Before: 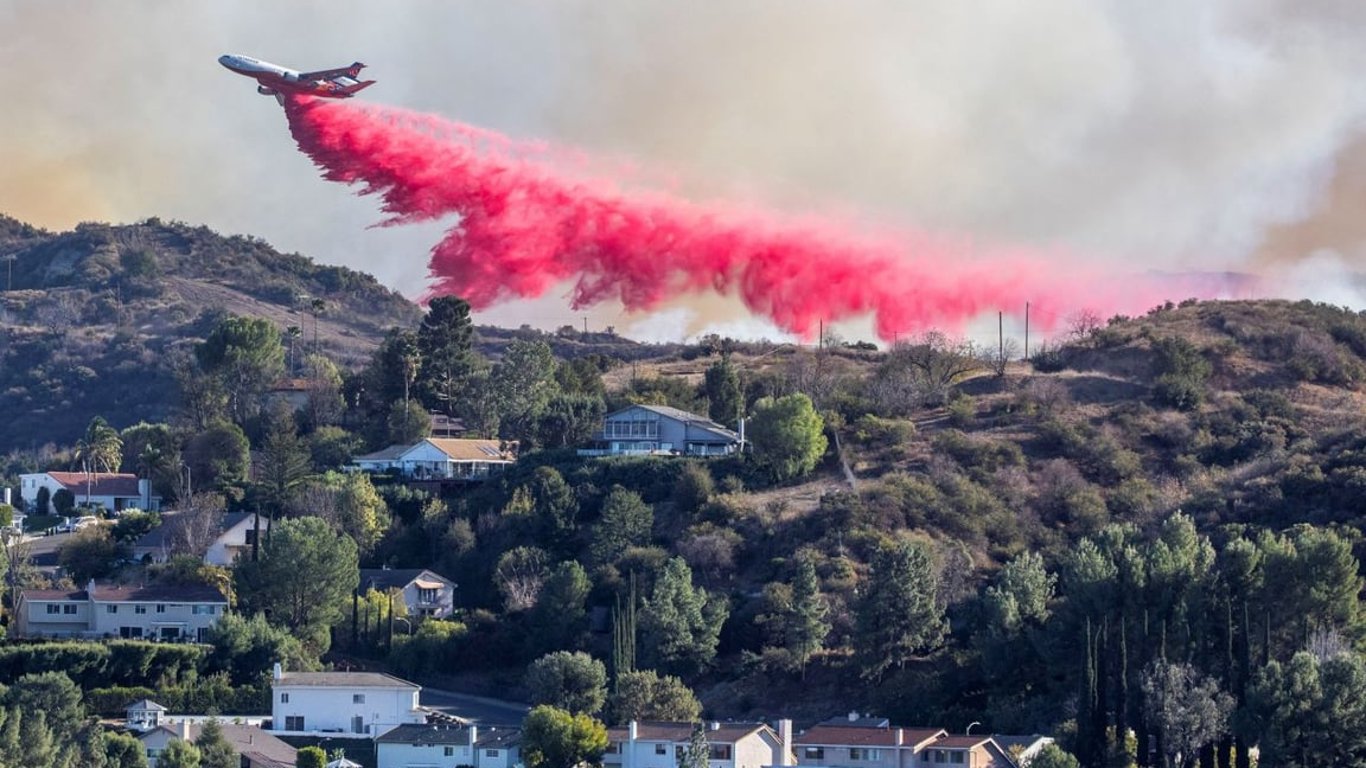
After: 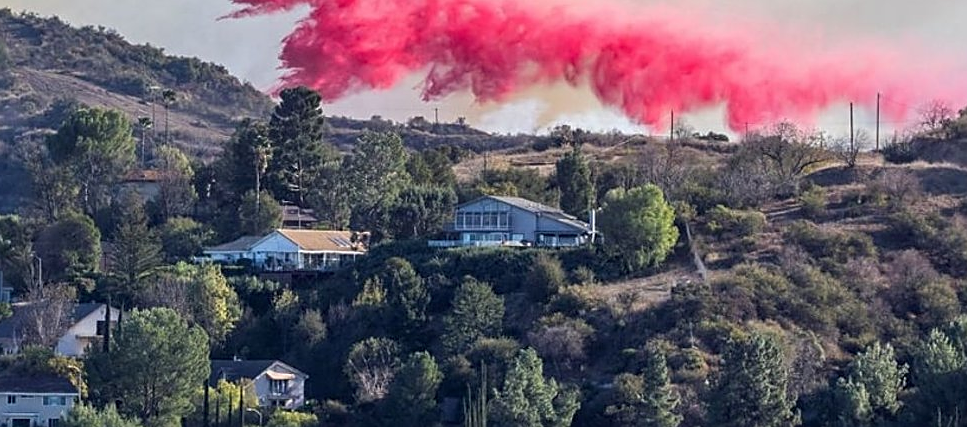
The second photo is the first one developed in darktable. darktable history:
crop: left 10.932%, top 27.313%, right 18.261%, bottom 17.045%
sharpen: on, module defaults
